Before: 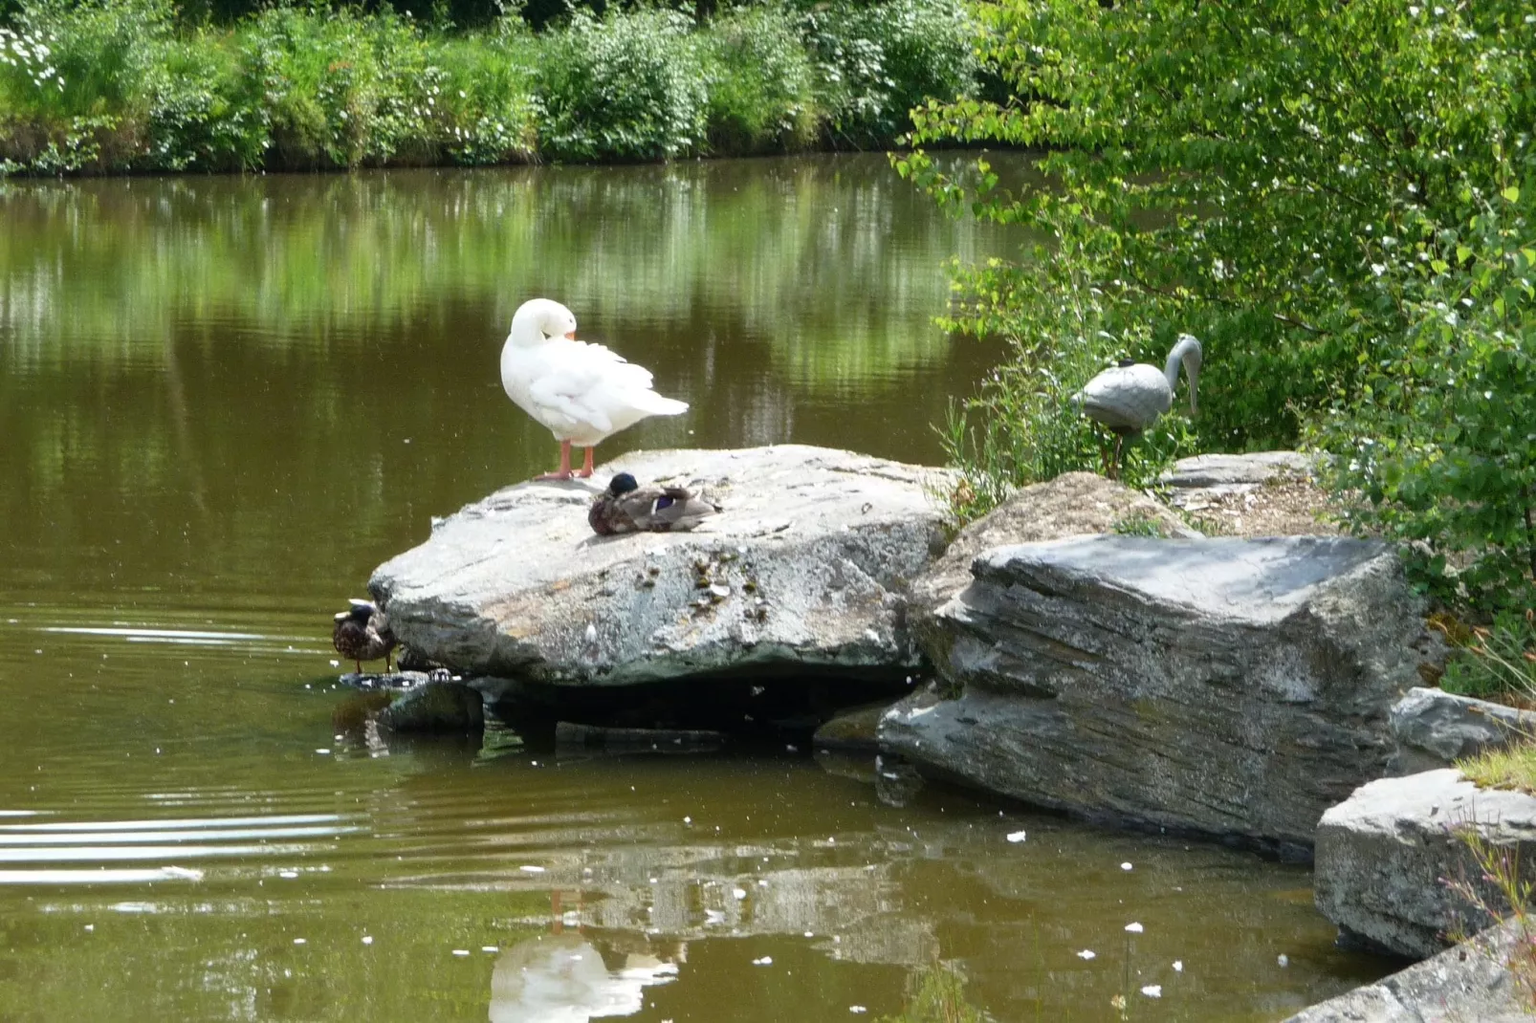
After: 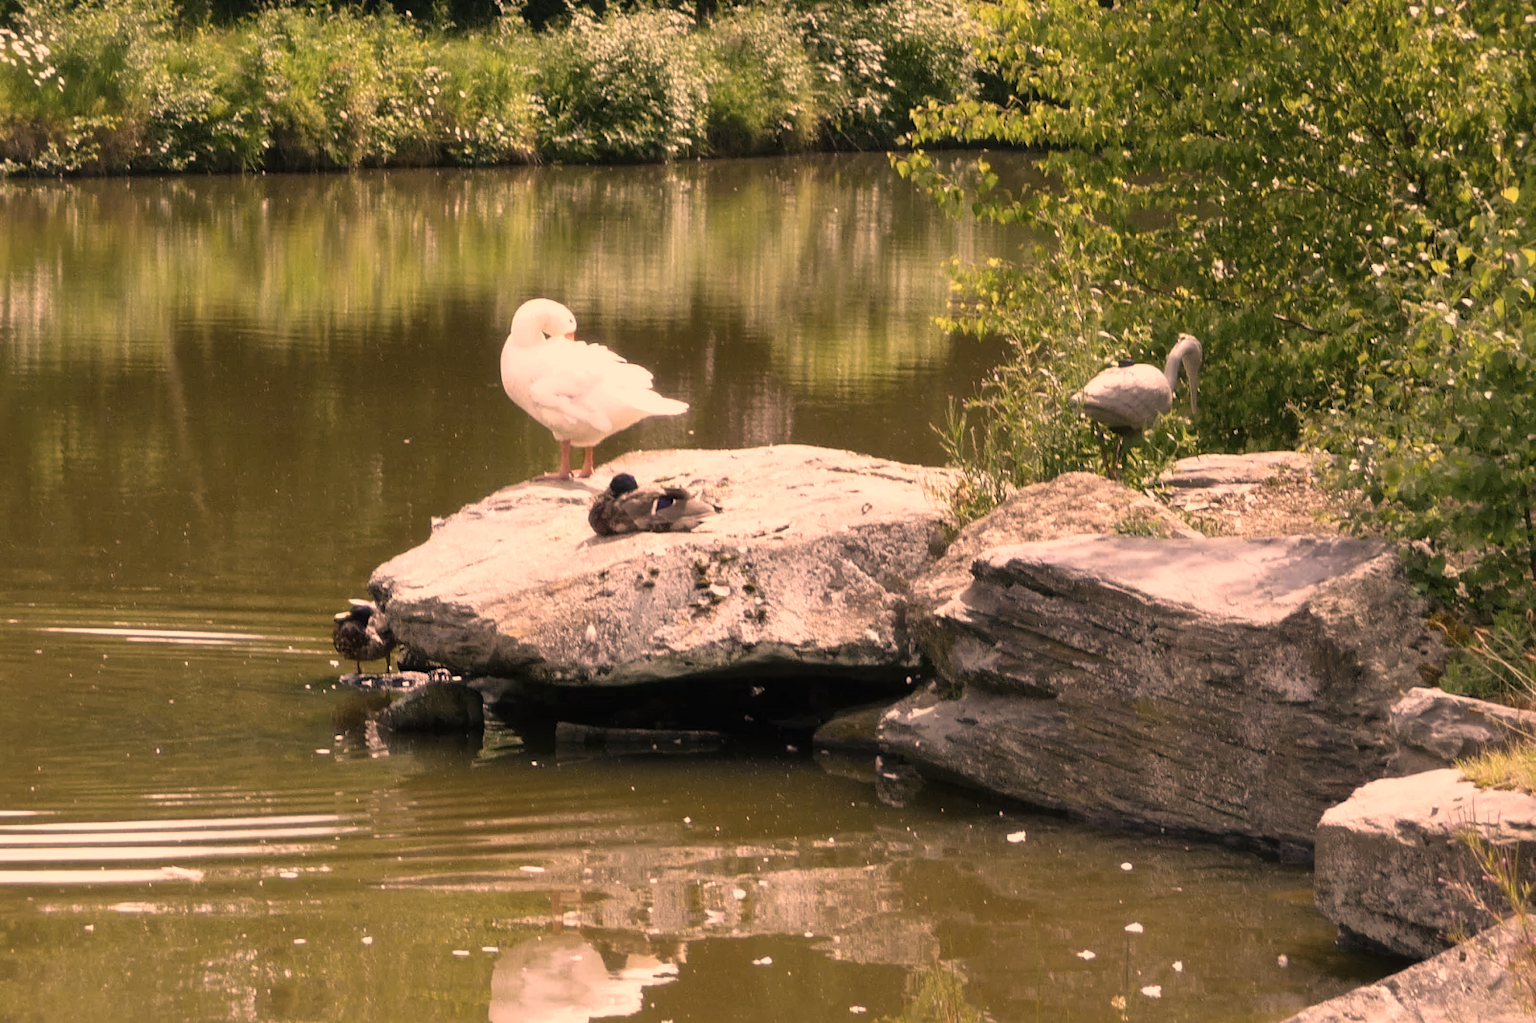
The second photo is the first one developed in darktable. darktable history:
color correction: highlights a* 39.63, highlights b* 39.96, saturation 0.685
exposure: compensate highlight preservation false
